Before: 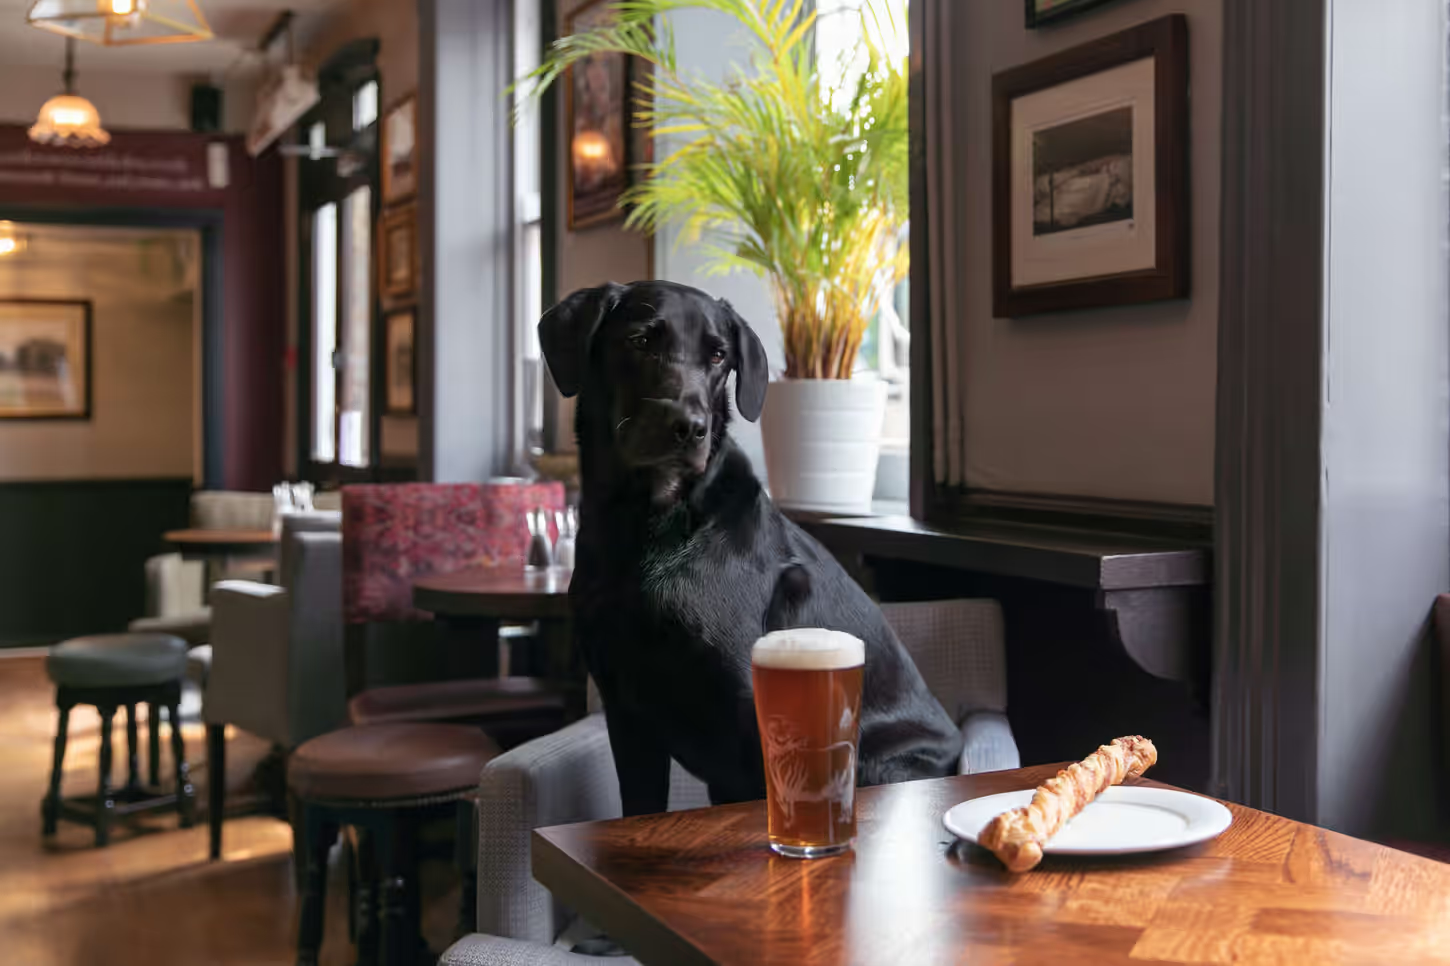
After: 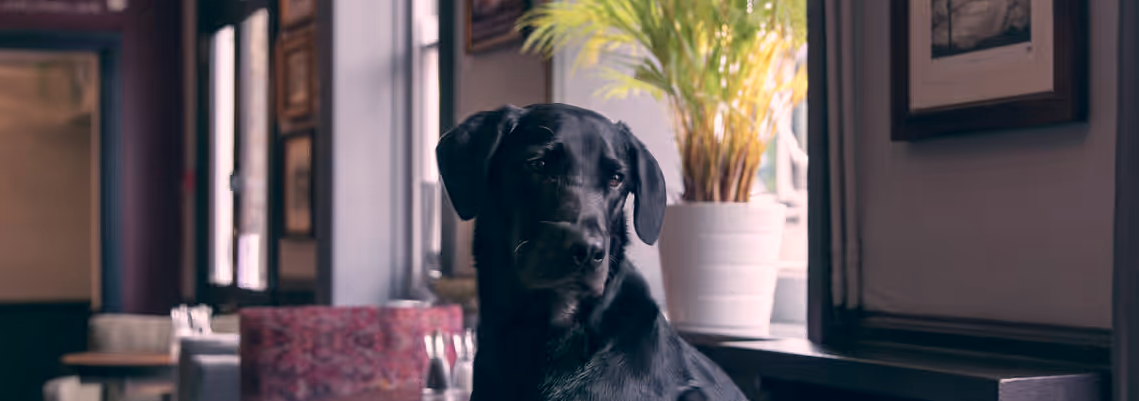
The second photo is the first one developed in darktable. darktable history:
crop: left 7.036%, top 18.398%, right 14.379%, bottom 40.043%
color correction: highlights a* 14.46, highlights b* 5.85, shadows a* -5.53, shadows b* -15.24, saturation 0.85
